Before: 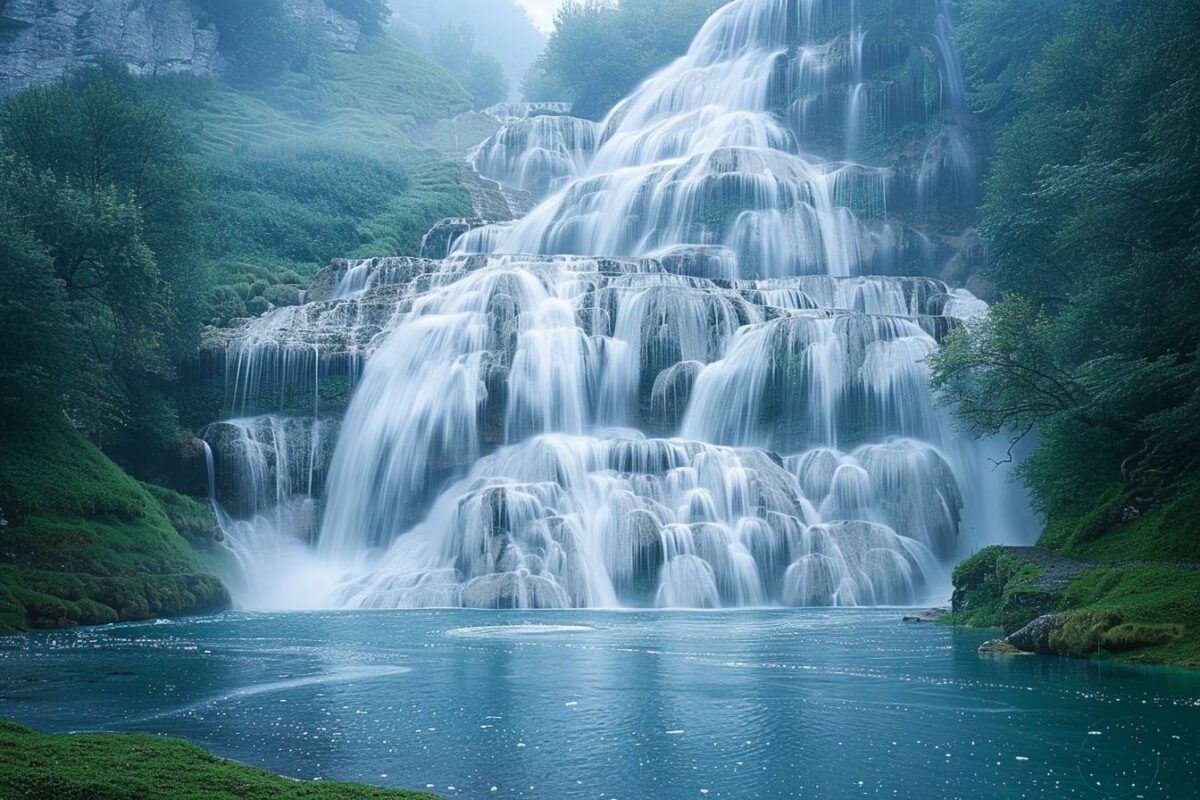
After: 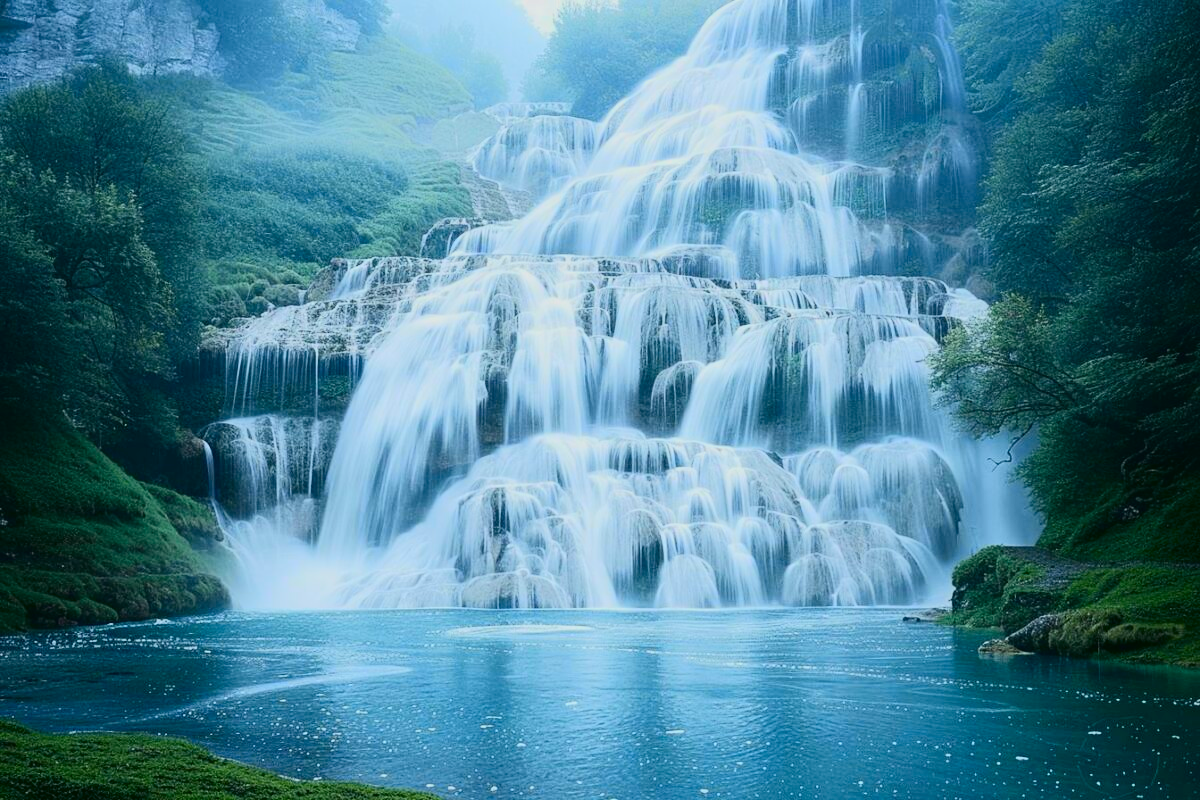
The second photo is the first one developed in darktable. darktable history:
tone curve: curves: ch0 [(0, 0.017) (0.091, 0.04) (0.296, 0.276) (0.439, 0.482) (0.64, 0.729) (0.785, 0.817) (0.995, 0.917)]; ch1 [(0, 0) (0.384, 0.365) (0.463, 0.447) (0.486, 0.474) (0.503, 0.497) (0.526, 0.52) (0.555, 0.564) (0.578, 0.589) (0.638, 0.66) (0.766, 0.773) (1, 1)]; ch2 [(0, 0) (0.374, 0.344) (0.446, 0.443) (0.501, 0.509) (0.528, 0.522) (0.569, 0.593) (0.61, 0.646) (0.666, 0.688) (1, 1)], color space Lab, independent channels, preserve colors none
tone equalizer: on, module defaults
